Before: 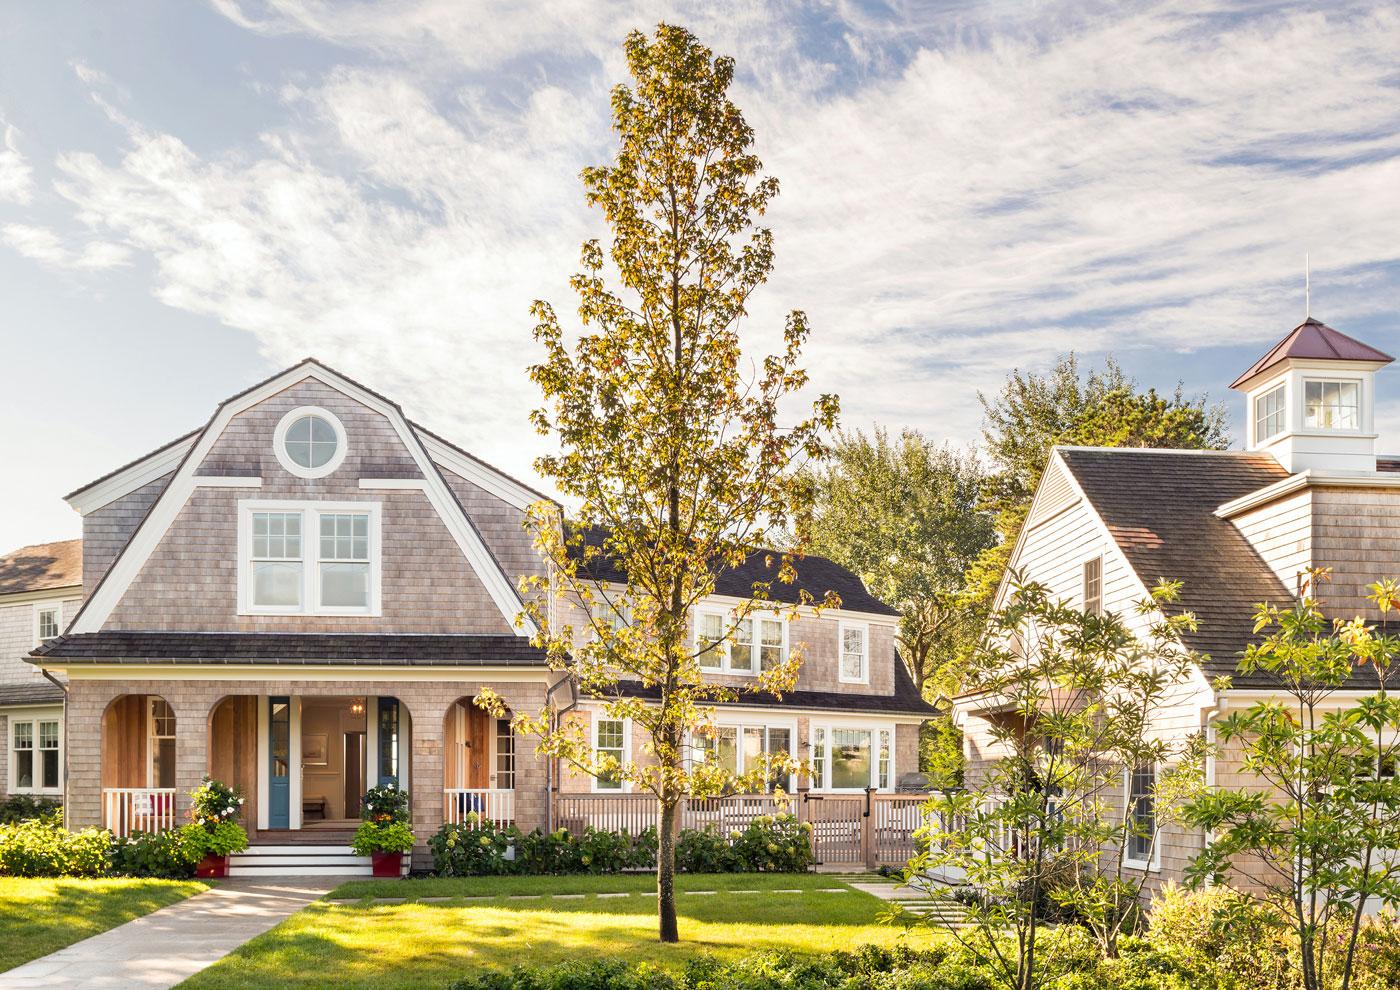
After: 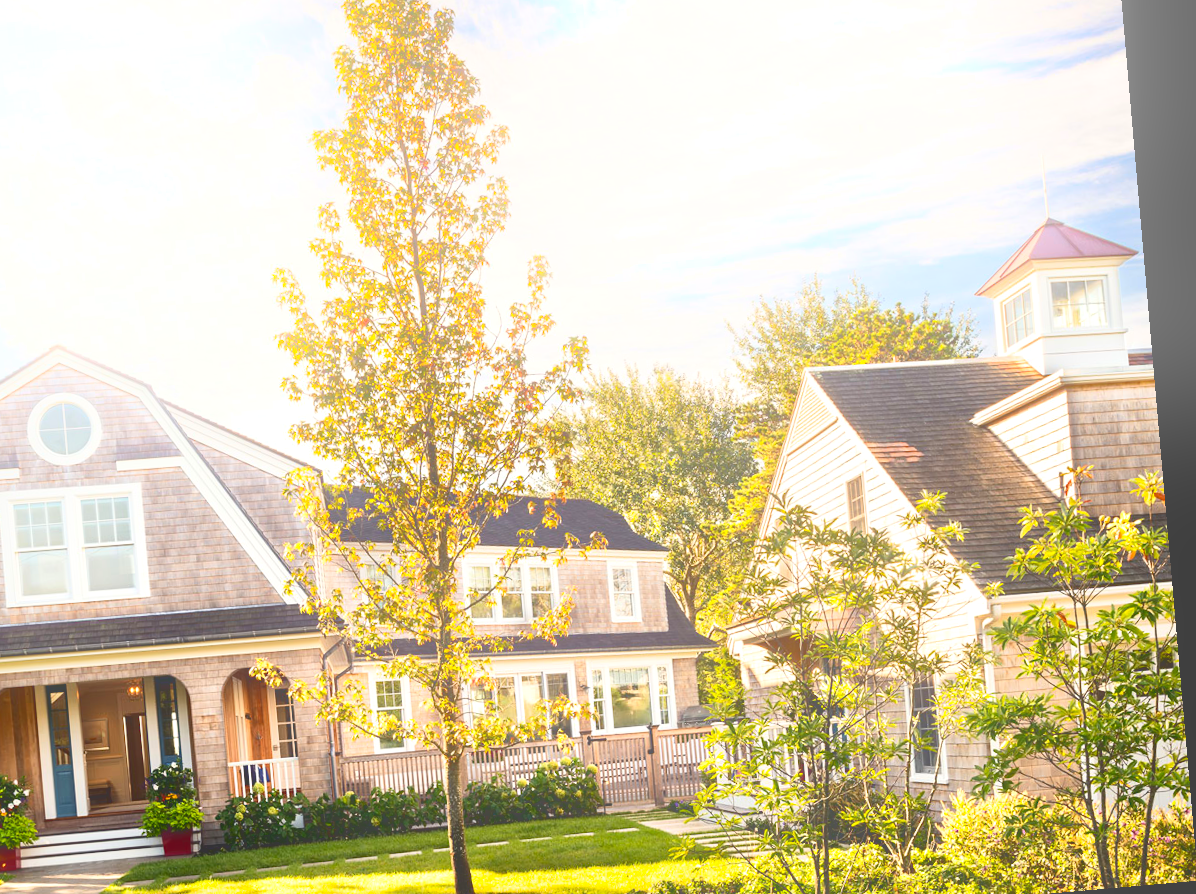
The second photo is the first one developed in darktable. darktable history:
shadows and highlights: radius 93.07, shadows -14.46, white point adjustment 0.23, highlights 31.48, compress 48.23%, highlights color adjustment 52.79%, soften with gaussian
crop: left 19.159%, top 9.58%, bottom 9.58%
local contrast: mode bilateral grid, contrast 25, coarseness 60, detail 151%, midtone range 0.2
contrast brightness saturation: contrast 0.21, brightness -0.11, saturation 0.21
bloom: on, module defaults
rotate and perspective: rotation -4.98°, automatic cropping off
white balance: red 1, blue 1
